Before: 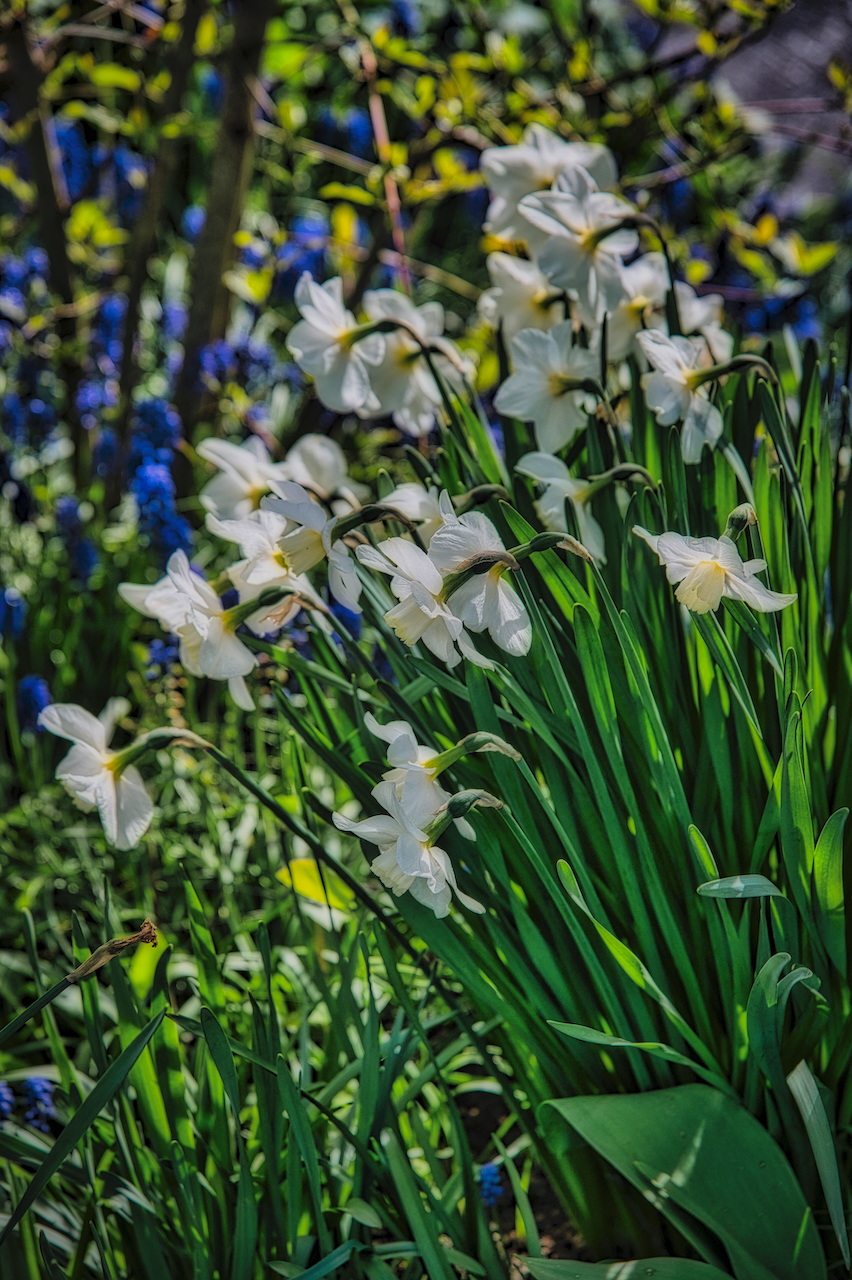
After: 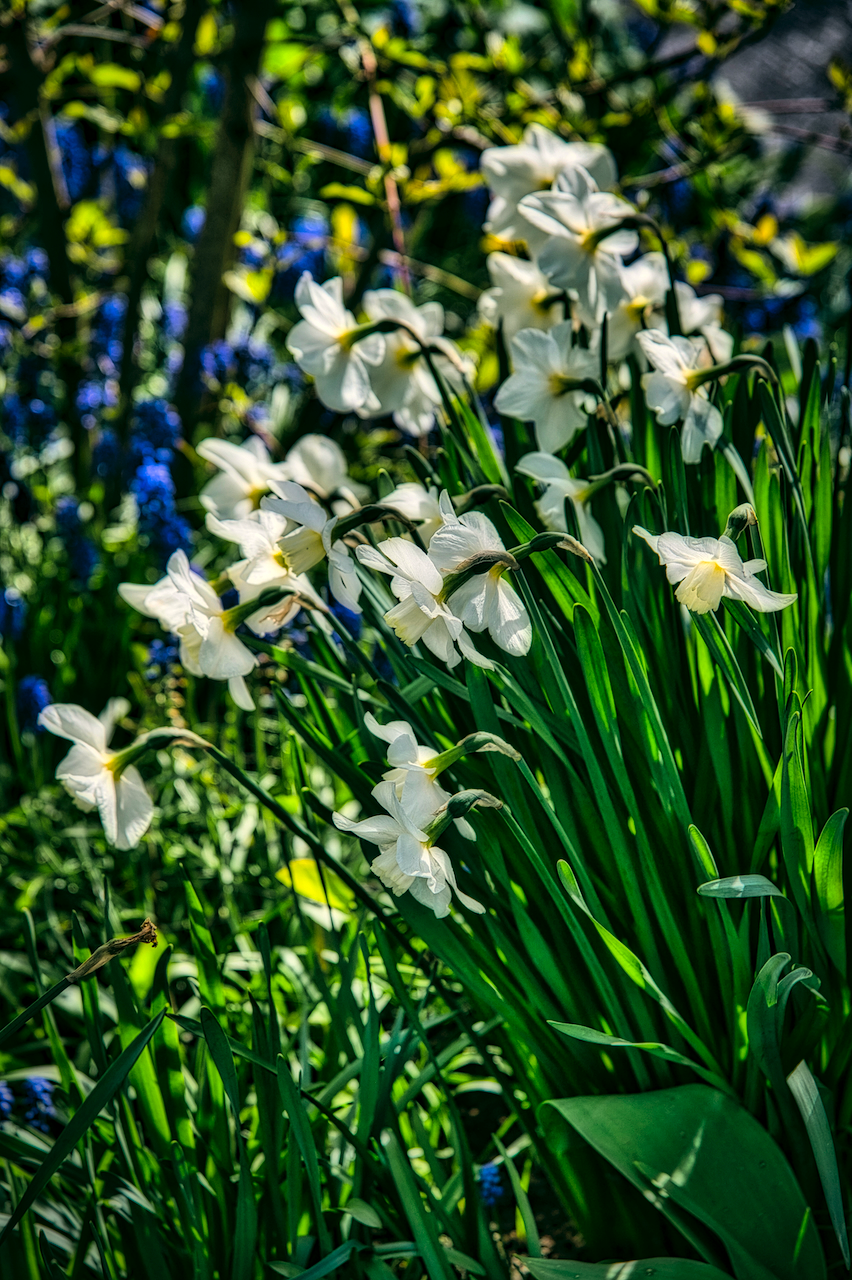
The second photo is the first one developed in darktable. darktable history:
tone equalizer: -8 EV -0.71 EV, -7 EV -0.716 EV, -6 EV -0.572 EV, -5 EV -0.378 EV, -3 EV 0.372 EV, -2 EV 0.6 EV, -1 EV 0.678 EV, +0 EV 0.751 EV, edges refinement/feathering 500, mask exposure compensation -1.57 EV, preserve details no
color correction: highlights a* -0.536, highlights b* 9.26, shadows a* -9.08, shadows b* 0.78
